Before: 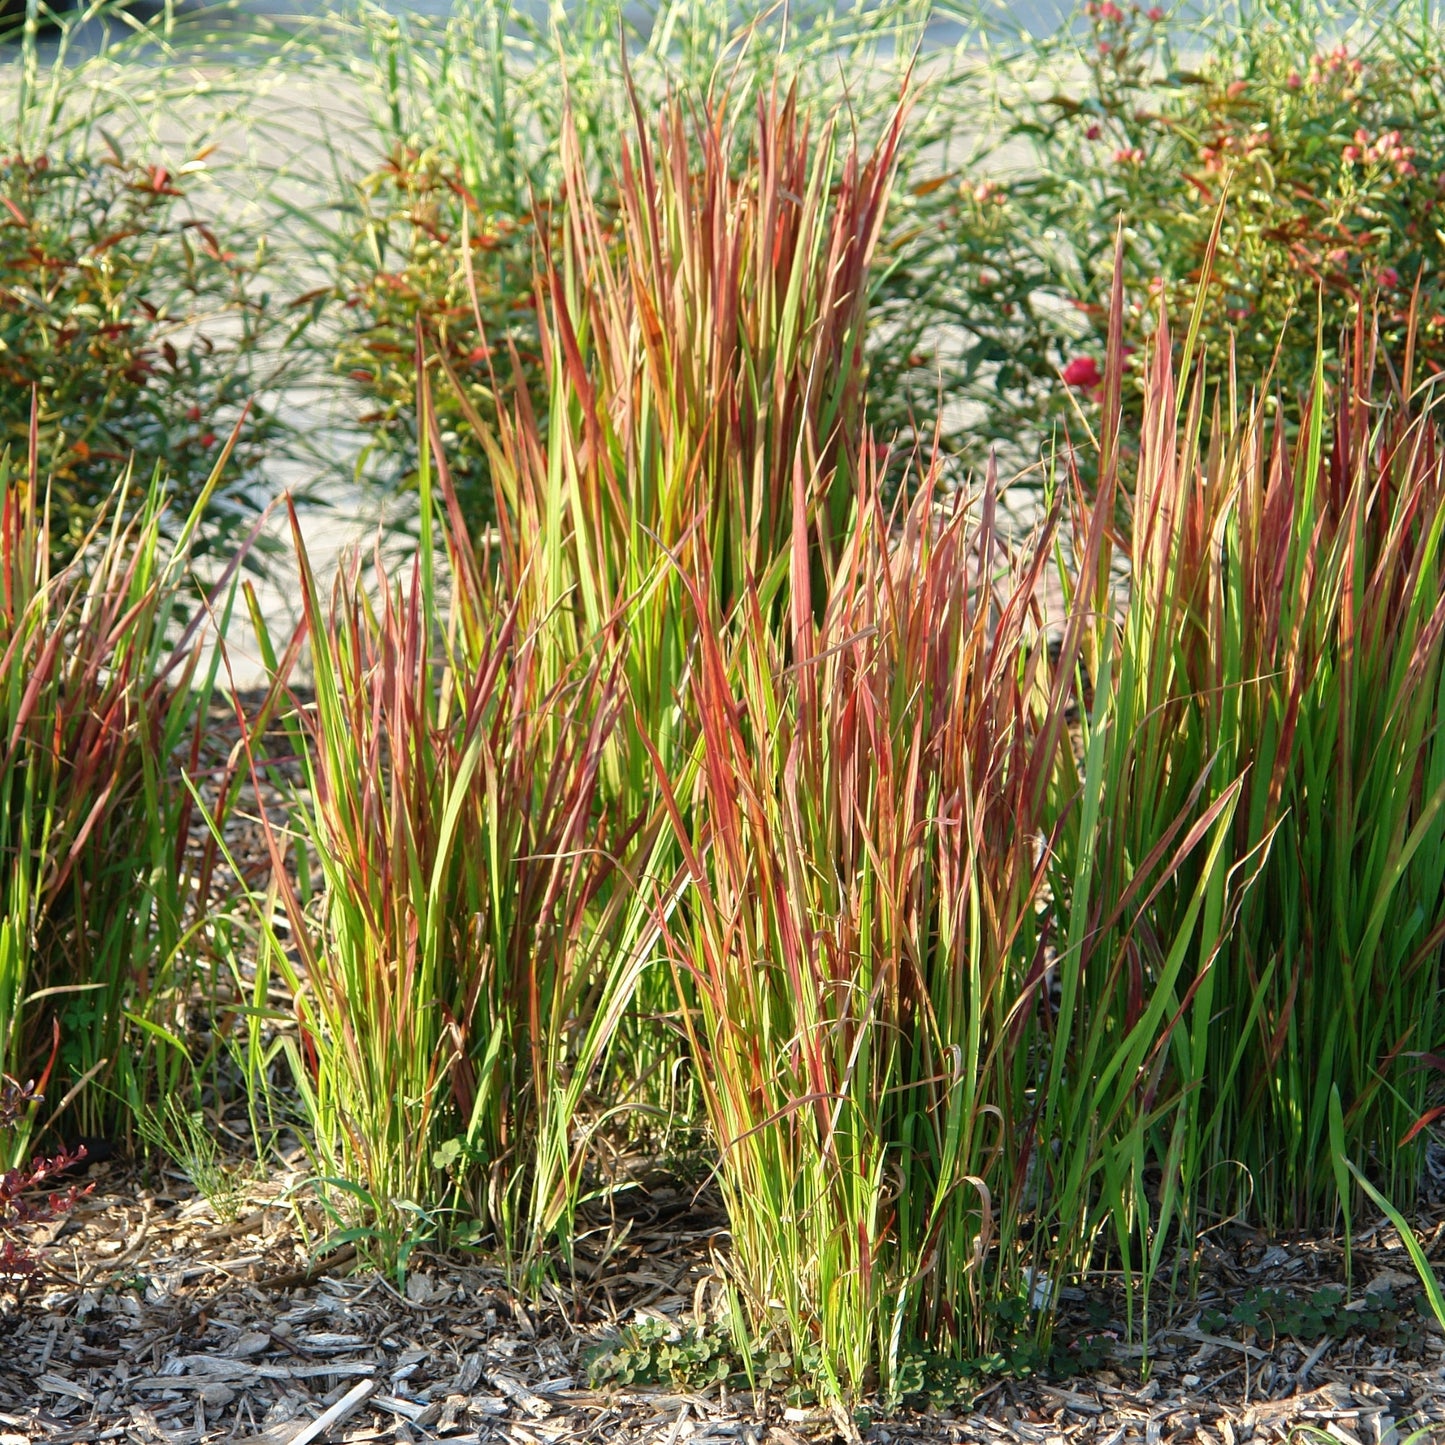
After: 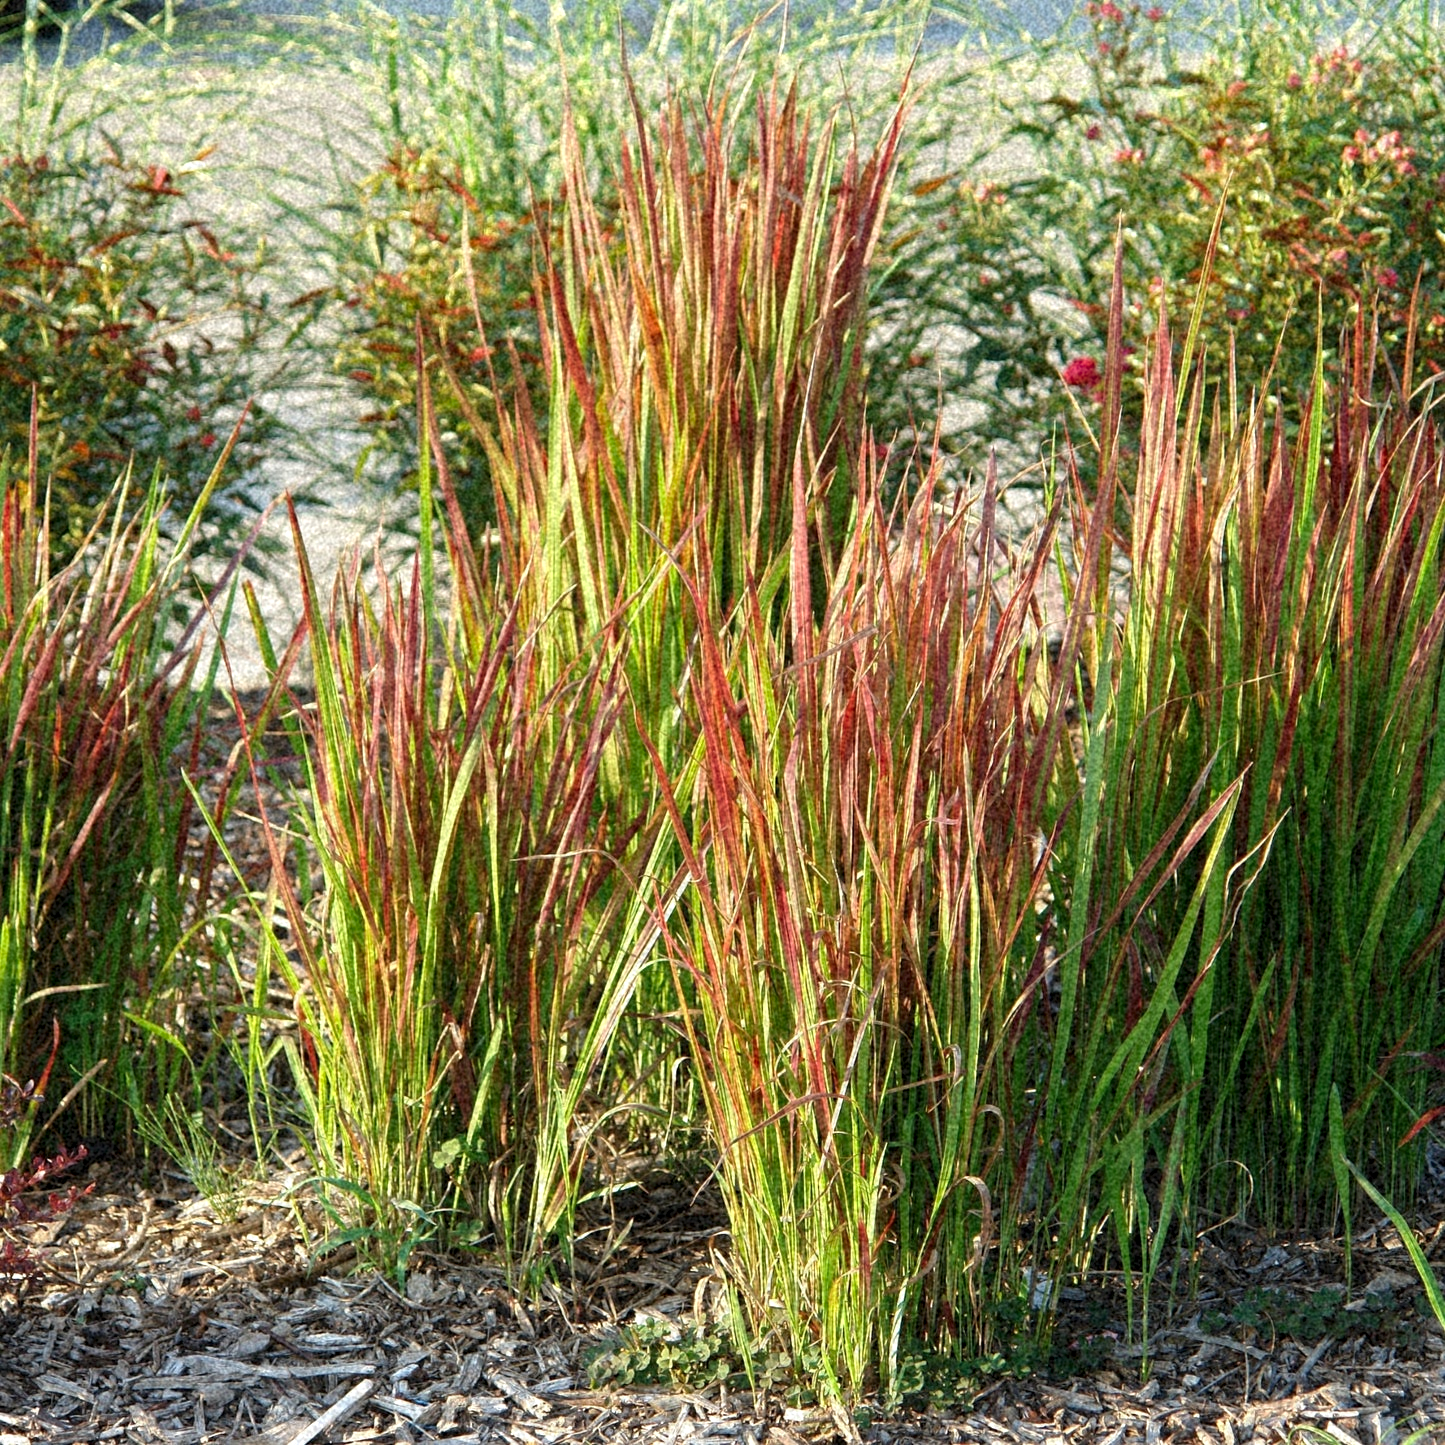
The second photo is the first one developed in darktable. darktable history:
grain: coarseness 46.9 ISO, strength 50.21%, mid-tones bias 0%
tone equalizer: on, module defaults
